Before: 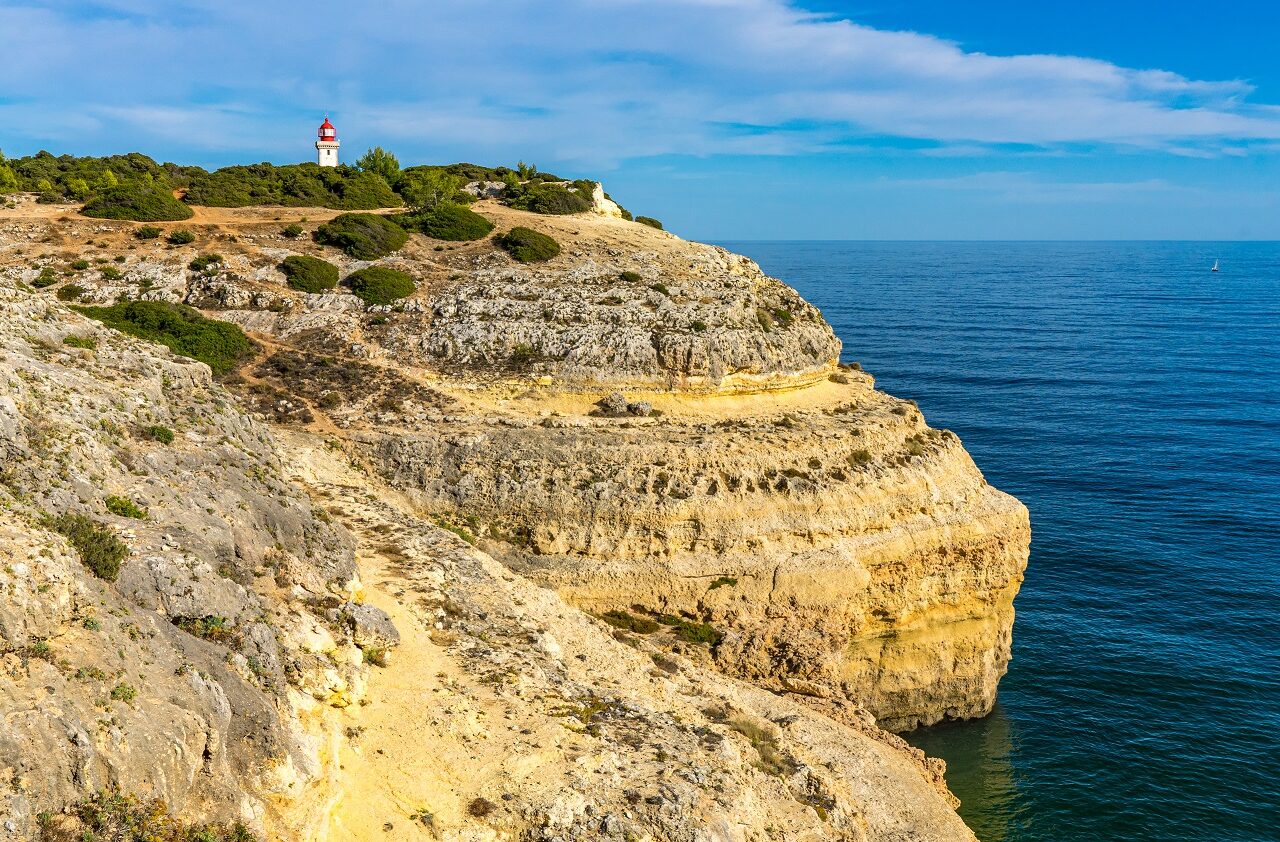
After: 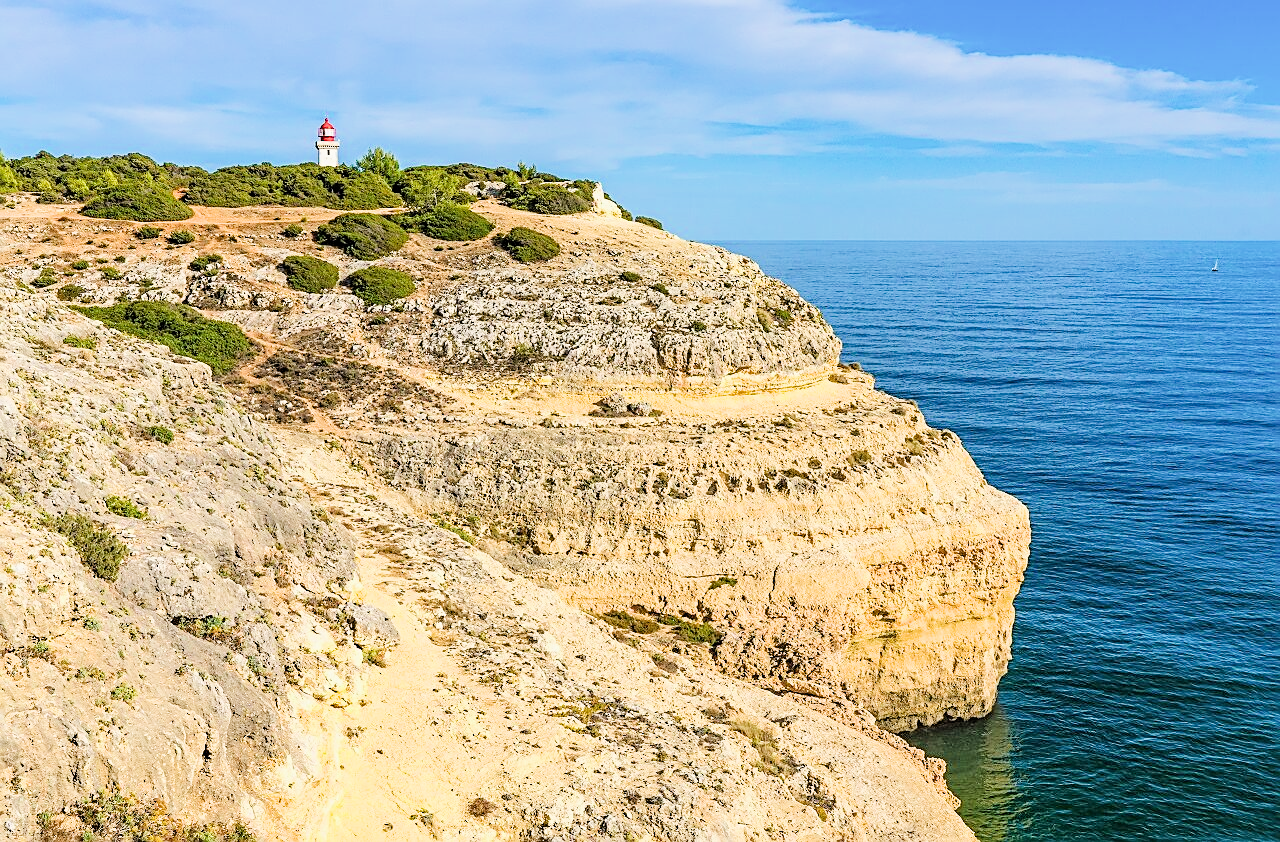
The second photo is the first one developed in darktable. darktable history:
exposure: black level correction 0, exposure 1.45 EV, compensate exposure bias true, compensate highlight preservation false
filmic rgb: black relative exposure -6.68 EV, white relative exposure 4.56 EV, hardness 3.25
sharpen: on, module defaults
